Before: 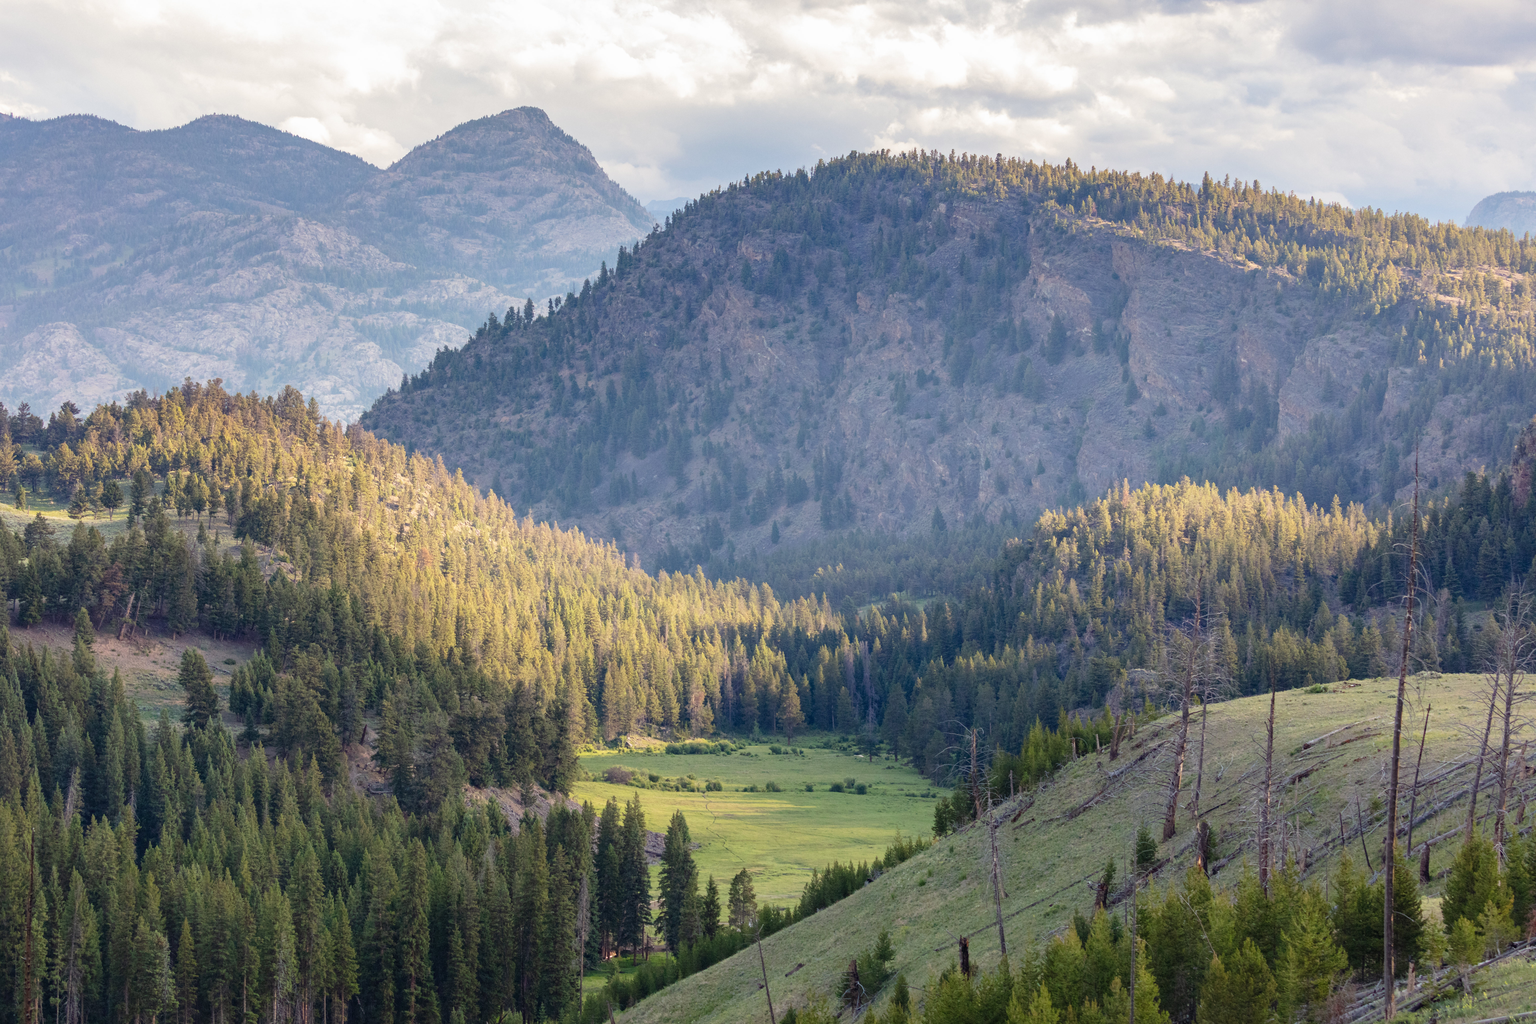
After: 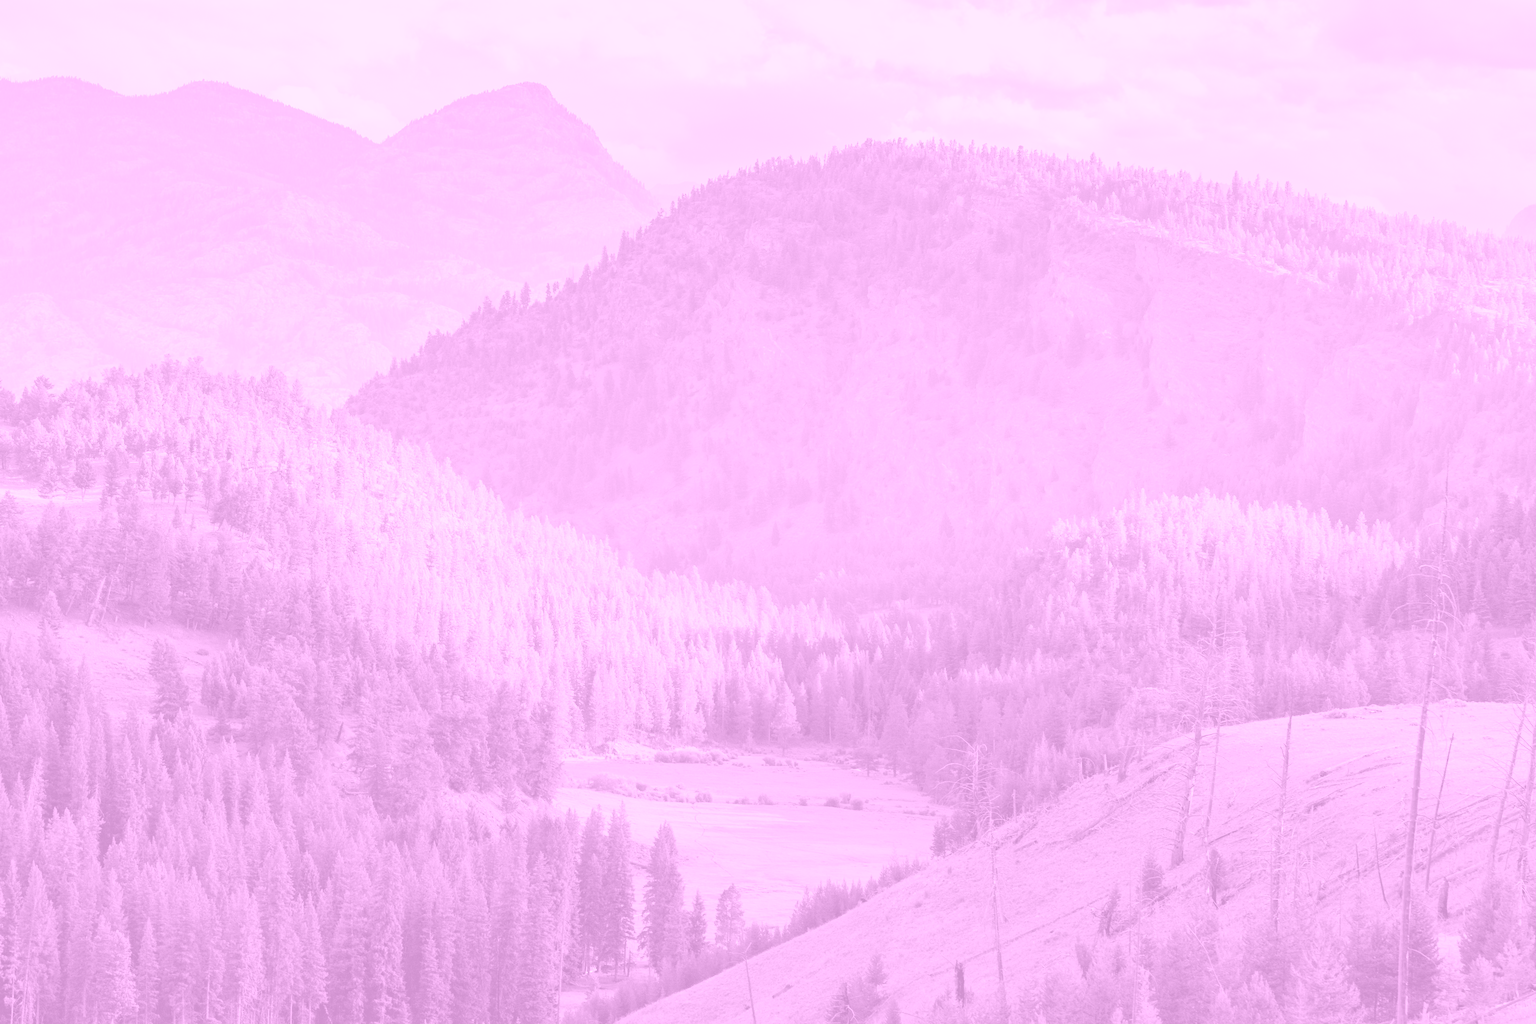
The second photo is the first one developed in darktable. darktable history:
crop and rotate: angle -1.69°
exposure: black level correction 0.001, compensate highlight preservation false
colorize: hue 331.2°, saturation 75%, source mix 30.28%, lightness 70.52%, version 1
rgb levels: levels [[0.01, 0.419, 0.839], [0, 0.5, 1], [0, 0.5, 1]]
color balance rgb: shadows lift › chroma 3%, shadows lift › hue 280.8°, power › hue 330°, highlights gain › chroma 3%, highlights gain › hue 75.6°, global offset › luminance 0.7%, perceptual saturation grading › global saturation 20%, perceptual saturation grading › highlights -25%, perceptual saturation grading › shadows 50%, global vibrance 20.33%
shadows and highlights: shadows 37.27, highlights -28.18, soften with gaussian
